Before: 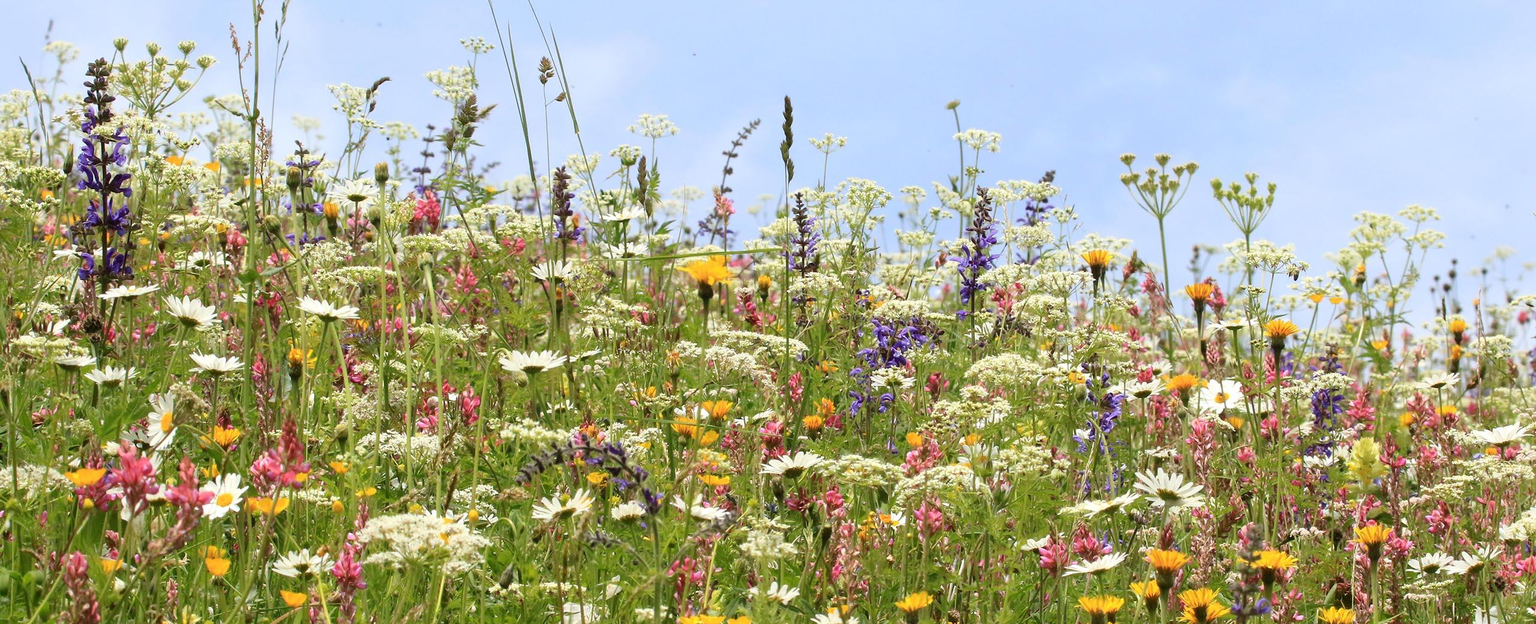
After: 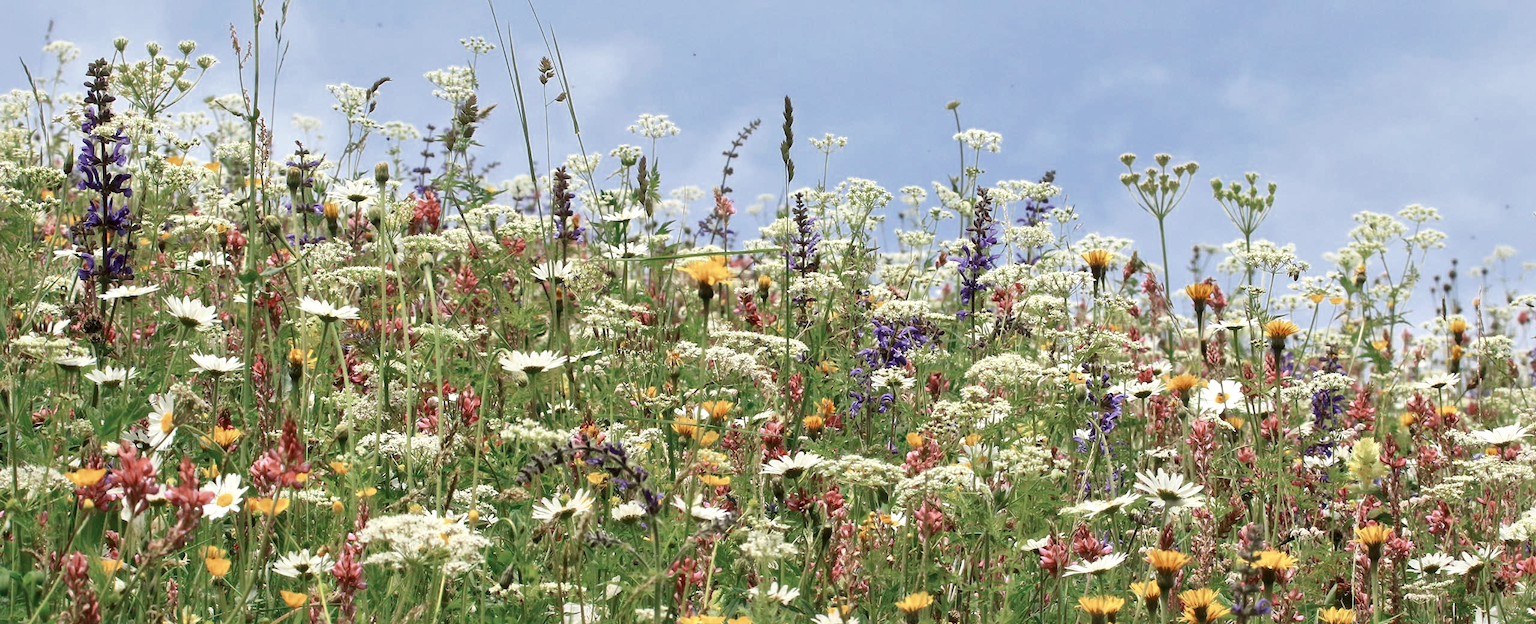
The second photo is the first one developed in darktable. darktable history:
color zones: curves: ch0 [(0, 0.5) (0.125, 0.4) (0.25, 0.5) (0.375, 0.4) (0.5, 0.4) (0.625, 0.35) (0.75, 0.35) (0.875, 0.5)]; ch1 [(0, 0.35) (0.125, 0.45) (0.25, 0.35) (0.375, 0.35) (0.5, 0.35) (0.625, 0.35) (0.75, 0.45) (0.875, 0.35)]; ch2 [(0, 0.6) (0.125, 0.5) (0.25, 0.5) (0.375, 0.6) (0.5, 0.6) (0.625, 0.5) (0.75, 0.5) (0.875, 0.5)]
local contrast: mode bilateral grid, contrast 20, coarseness 50, detail 144%, midtone range 0.2
